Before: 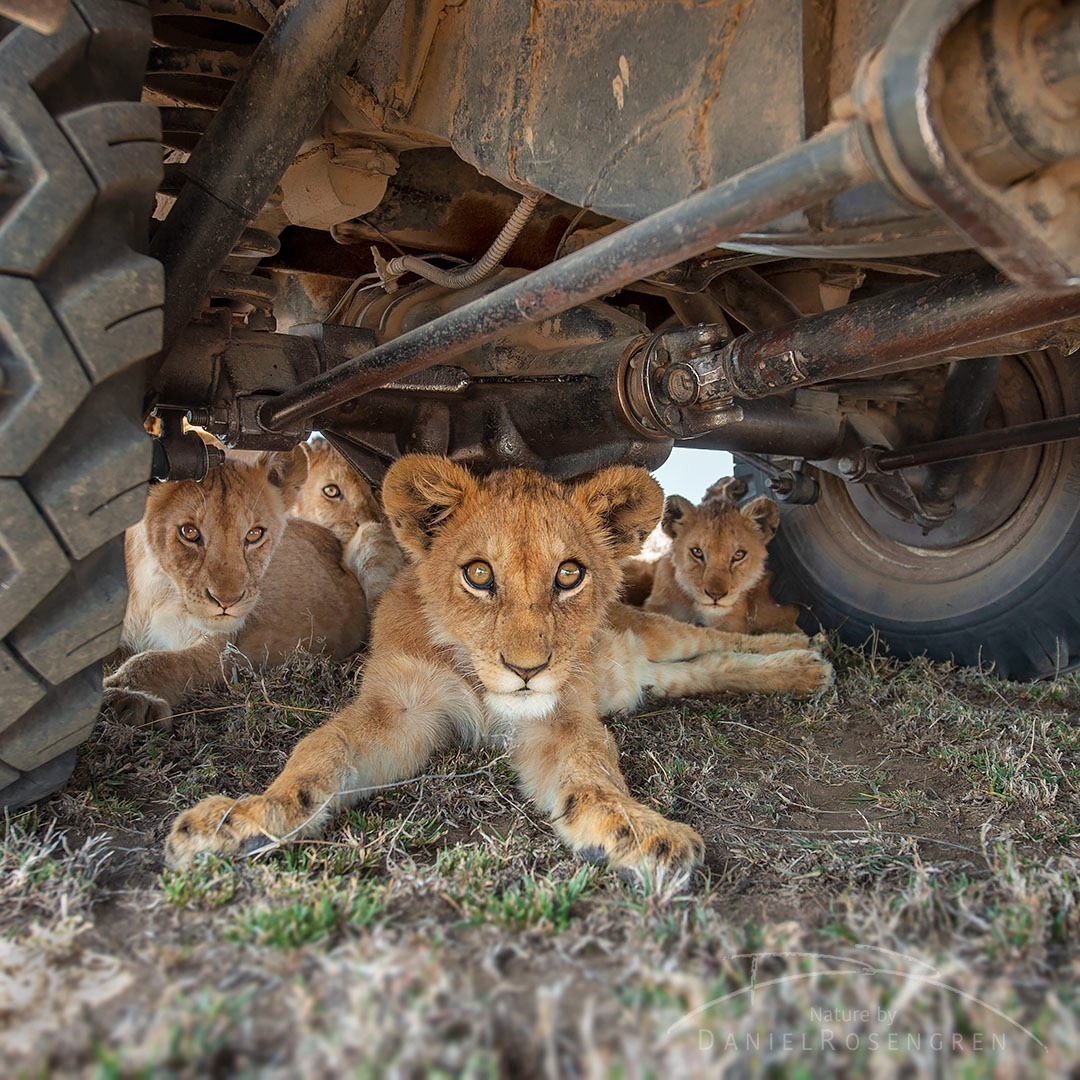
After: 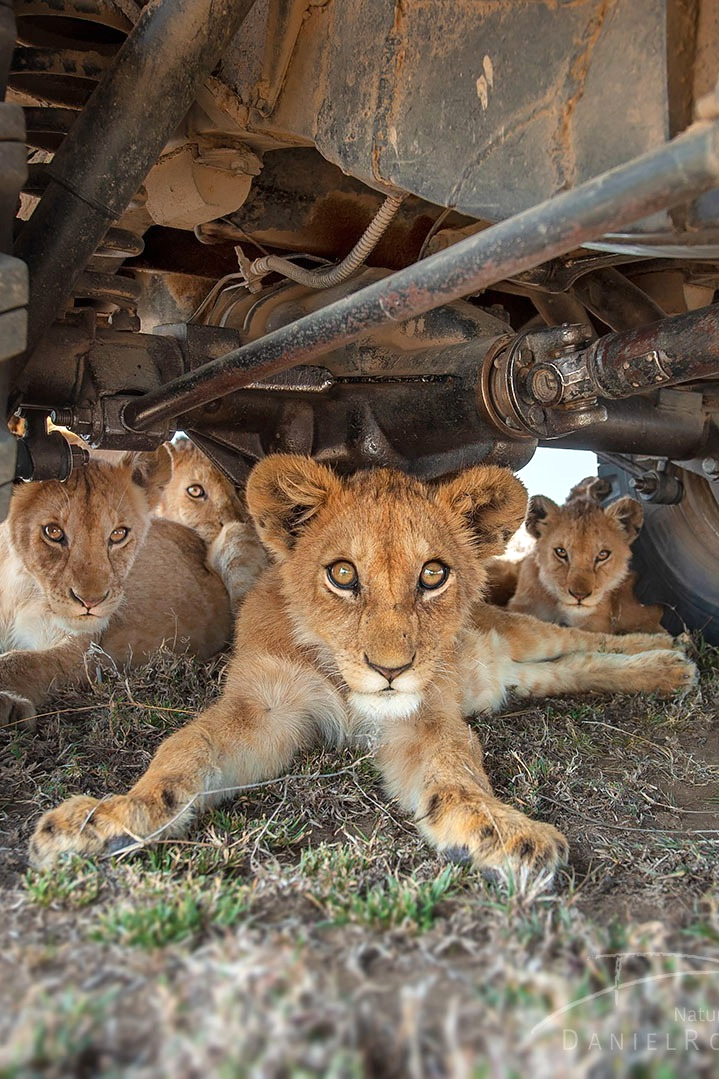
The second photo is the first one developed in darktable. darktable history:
crop and rotate: left 12.648%, right 20.685%
exposure: black level correction 0, exposure 0.2 EV, compensate exposure bias true, compensate highlight preservation false
